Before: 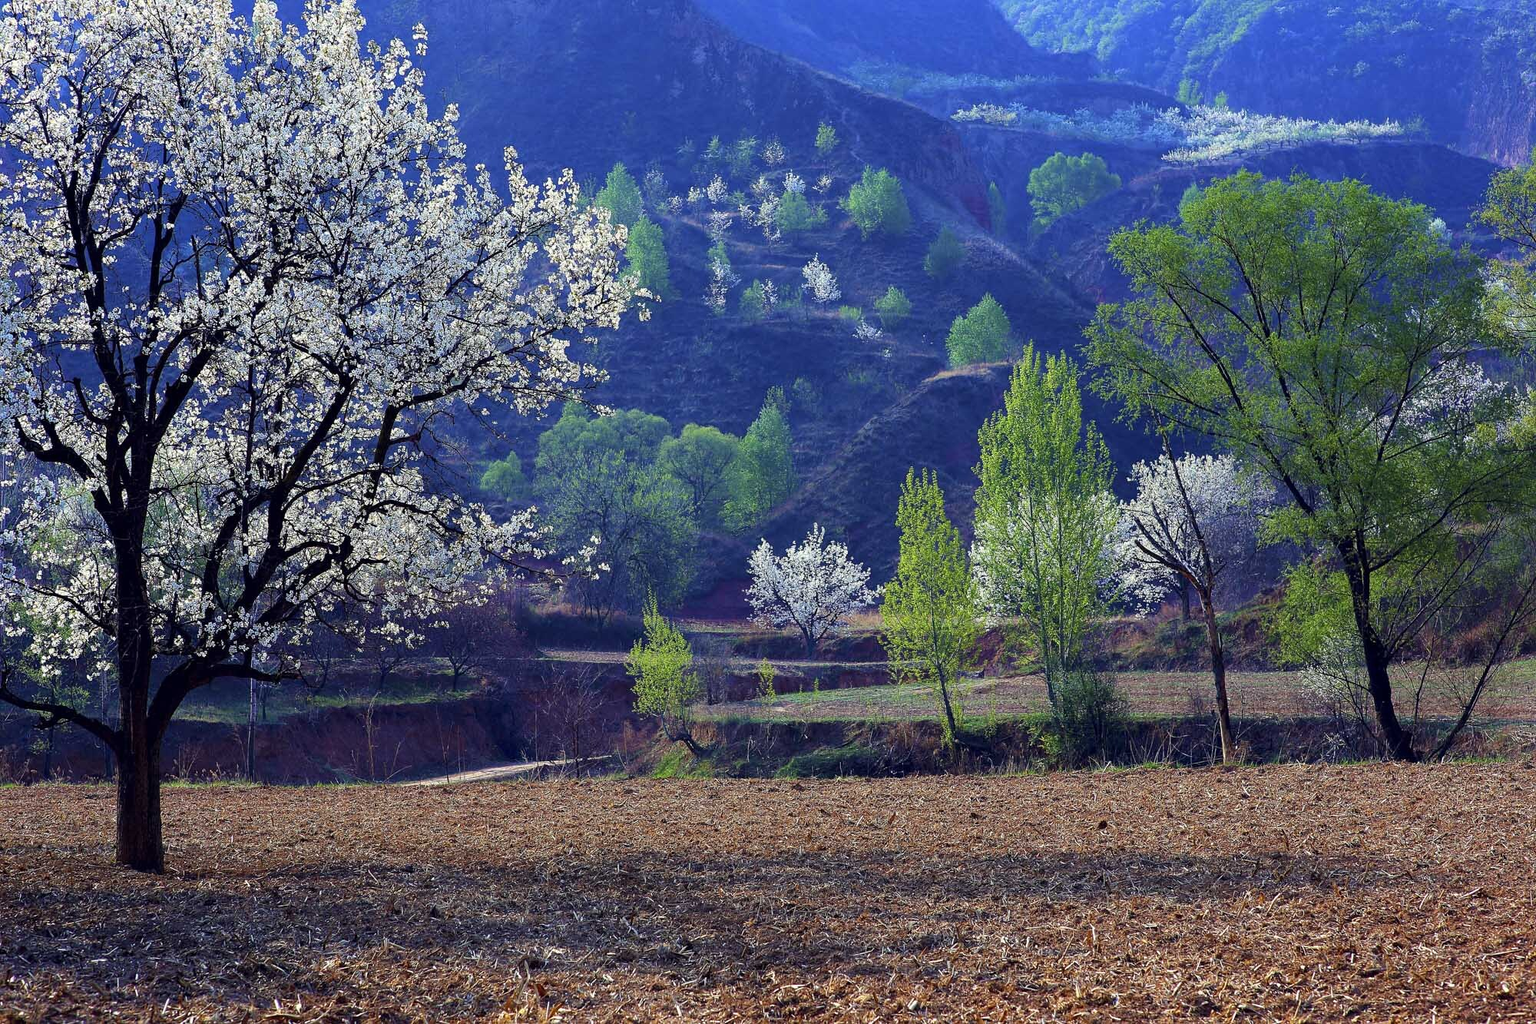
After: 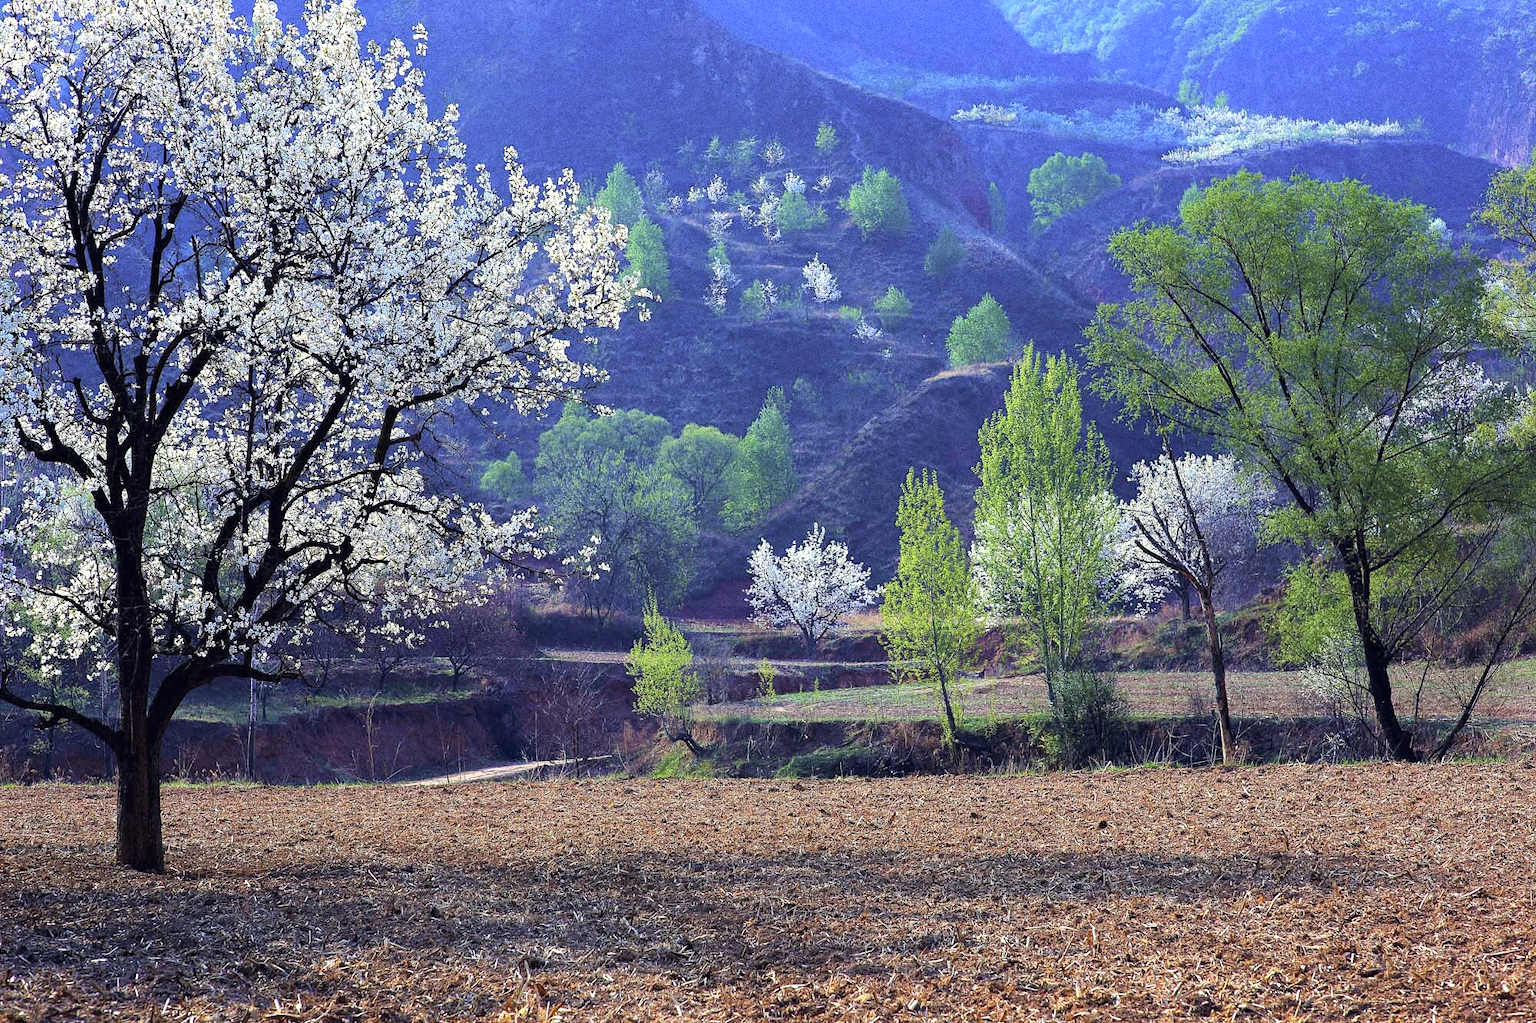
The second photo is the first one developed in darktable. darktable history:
tone equalizer: -8 EV -0.417 EV, -7 EV -0.389 EV, -6 EV -0.333 EV, -5 EV -0.222 EV, -3 EV 0.222 EV, -2 EV 0.333 EV, -1 EV 0.389 EV, +0 EV 0.417 EV, edges refinement/feathering 500, mask exposure compensation -1.57 EV, preserve details no
contrast brightness saturation: brightness 0.15
grain: coarseness 0.09 ISO, strength 40%
